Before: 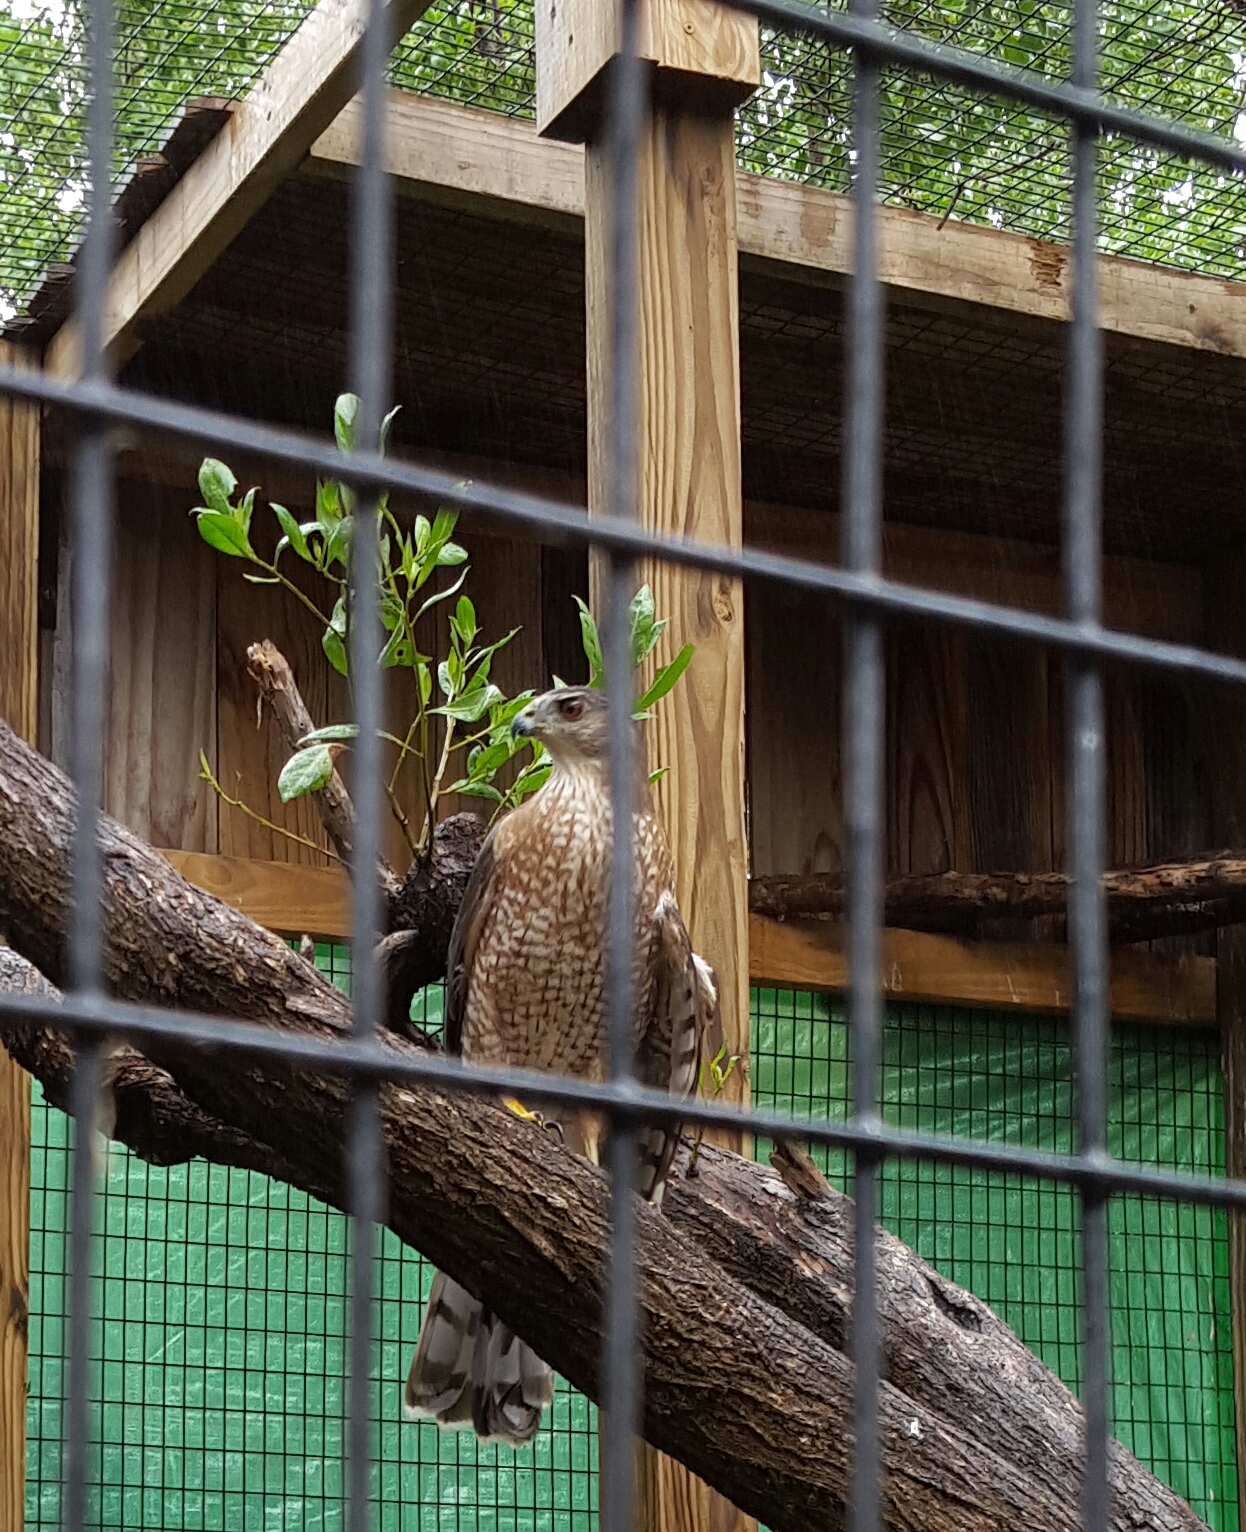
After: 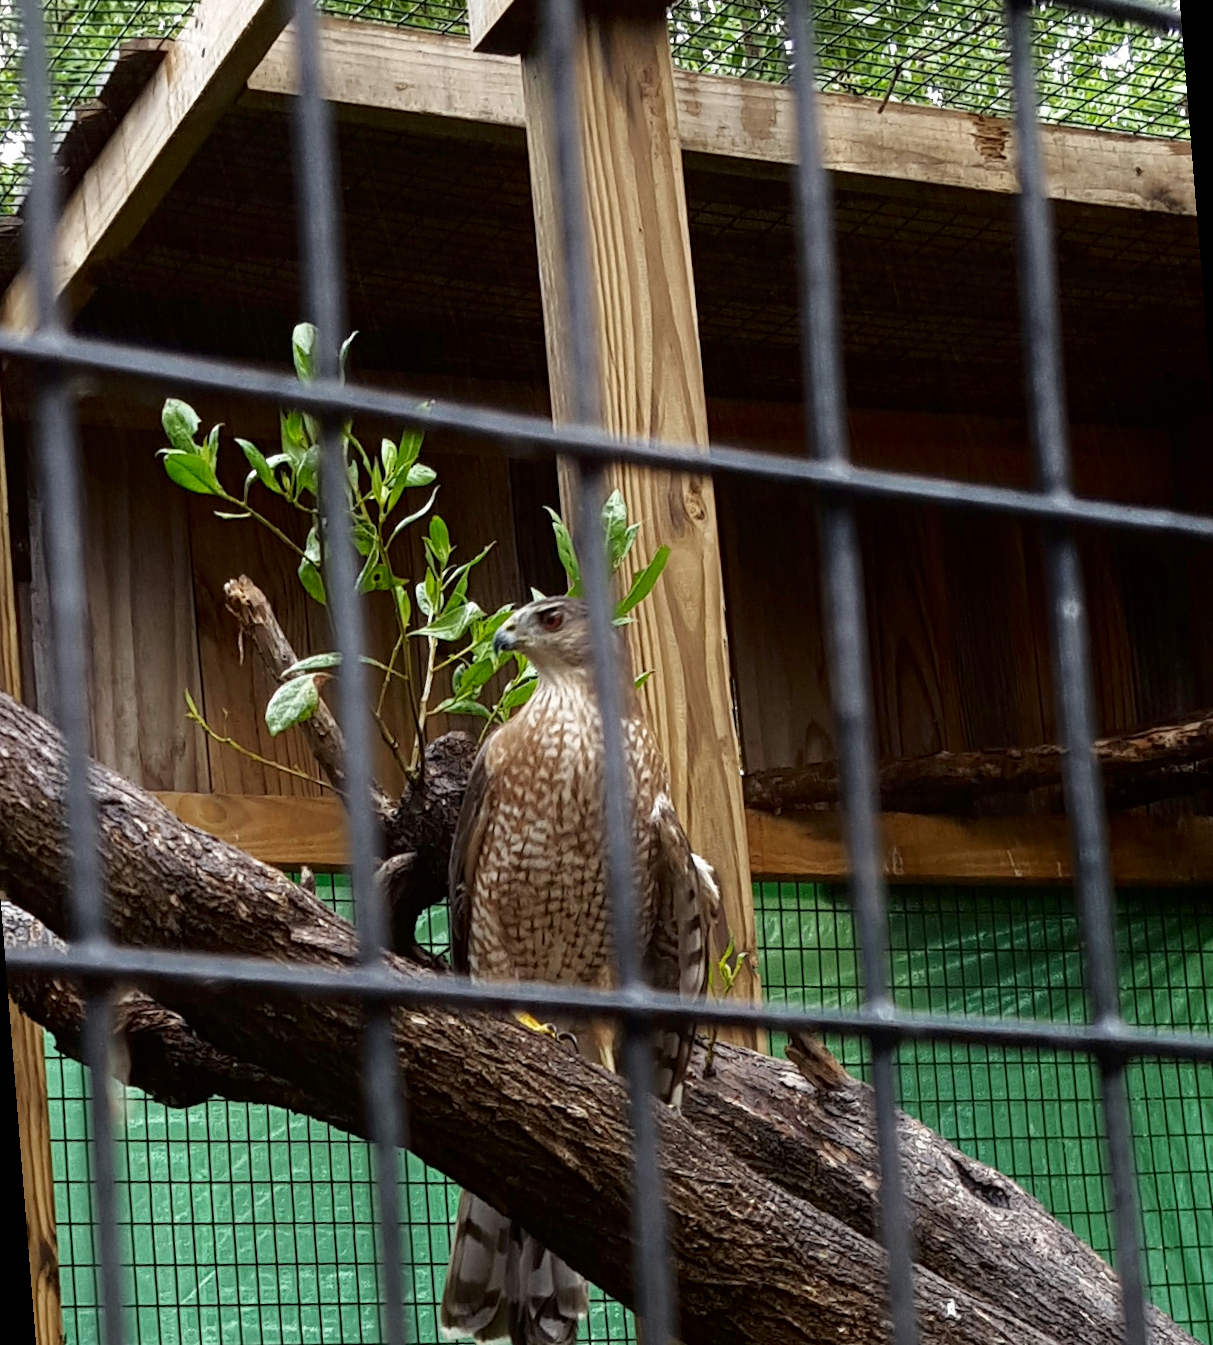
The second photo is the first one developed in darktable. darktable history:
shadows and highlights: shadows -62.32, white point adjustment -5.22, highlights 61.59
rotate and perspective: rotation -4.57°, crop left 0.054, crop right 0.944, crop top 0.087, crop bottom 0.914
